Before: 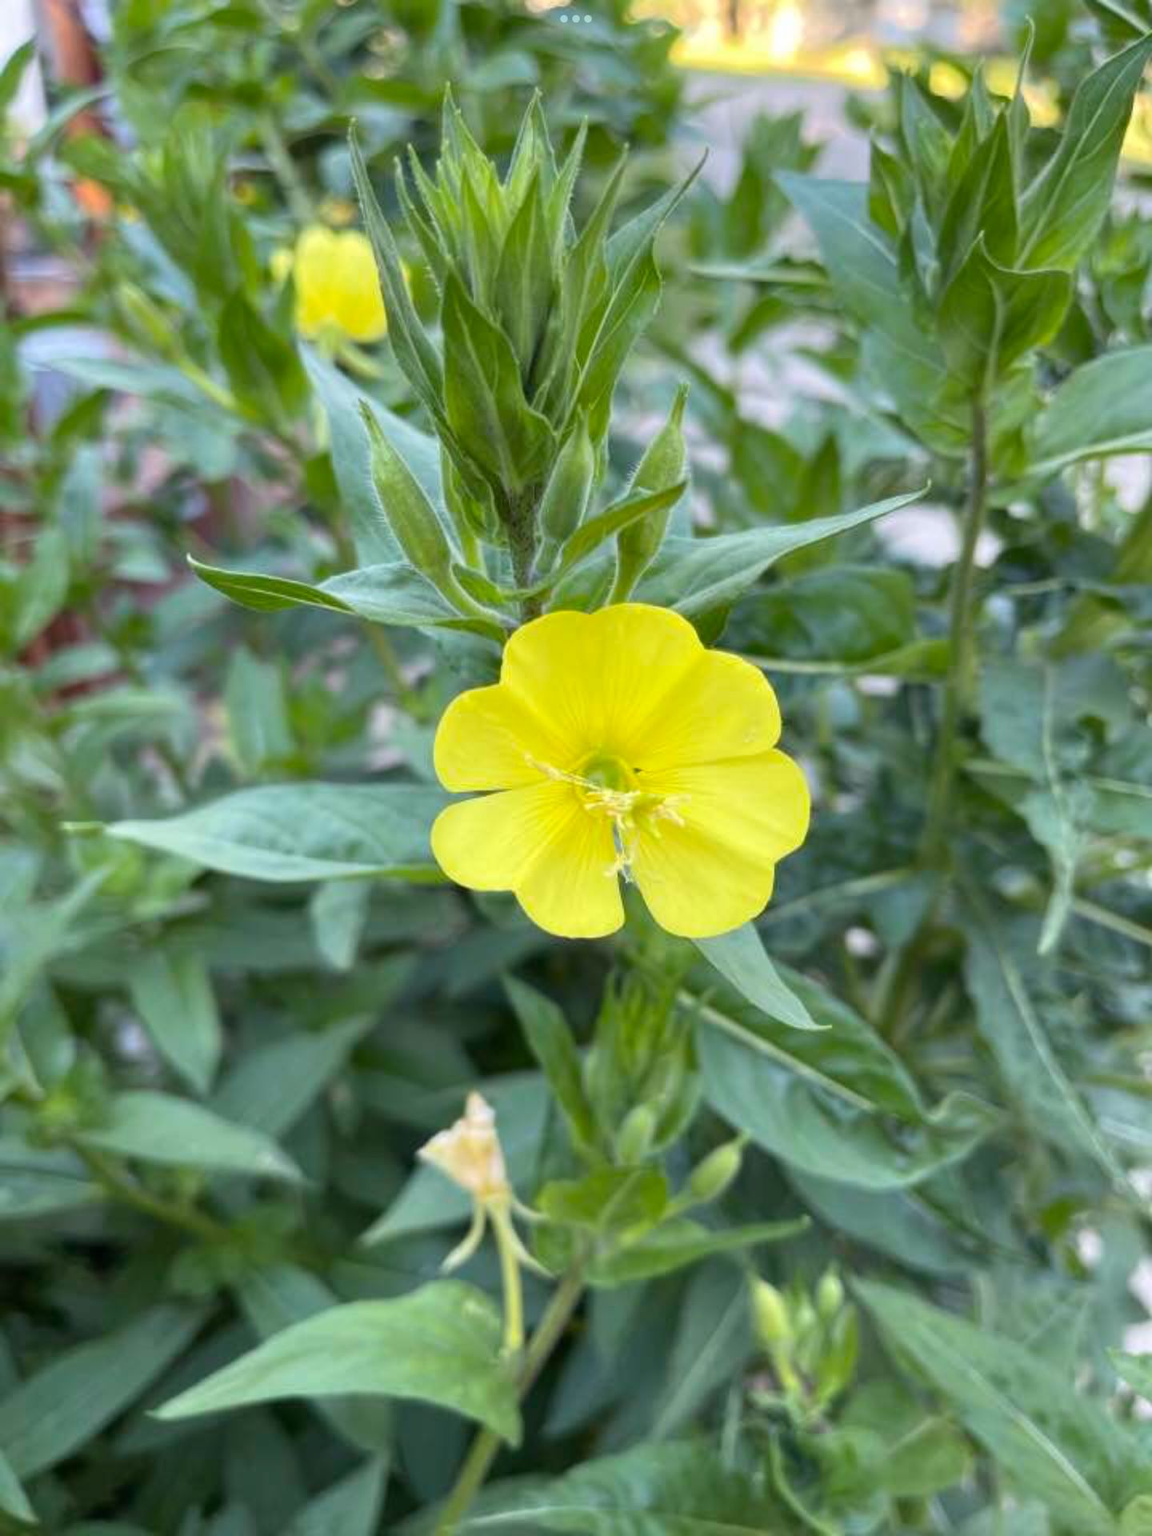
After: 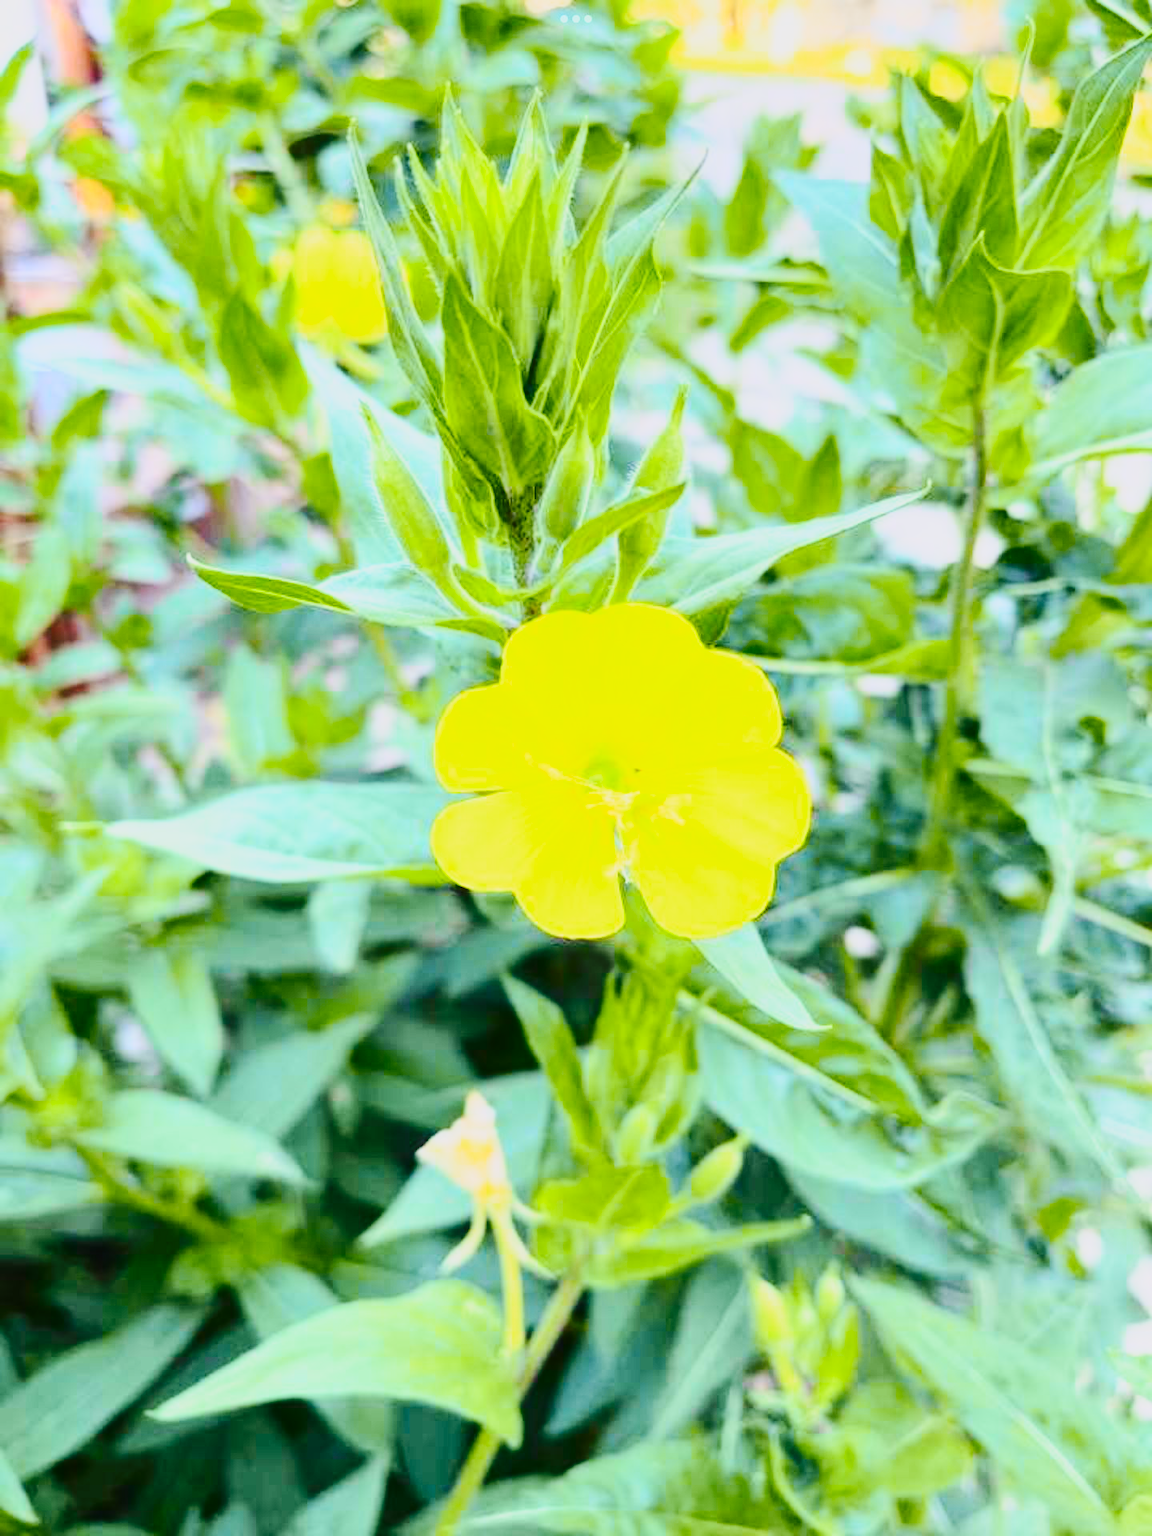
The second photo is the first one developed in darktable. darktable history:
base curve: curves: ch0 [(0, 0) (0.028, 0.03) (0.121, 0.232) (0.46, 0.748) (0.859, 0.968) (1, 1)], exposure shift 0.01, preserve colors none
tone curve: curves: ch0 [(0, 0.021) (0.104, 0.093) (0.236, 0.234) (0.456, 0.566) (0.647, 0.78) (0.864, 0.9) (1, 0.932)]; ch1 [(0, 0) (0.353, 0.344) (0.43, 0.401) (0.479, 0.476) (0.502, 0.504) (0.544, 0.534) (0.566, 0.566) (0.612, 0.621) (0.657, 0.679) (1, 1)]; ch2 [(0, 0) (0.34, 0.314) (0.434, 0.43) (0.5, 0.498) (0.528, 0.536) (0.56, 0.576) (0.595, 0.638) (0.644, 0.729) (1, 1)], color space Lab, independent channels, preserve colors none
